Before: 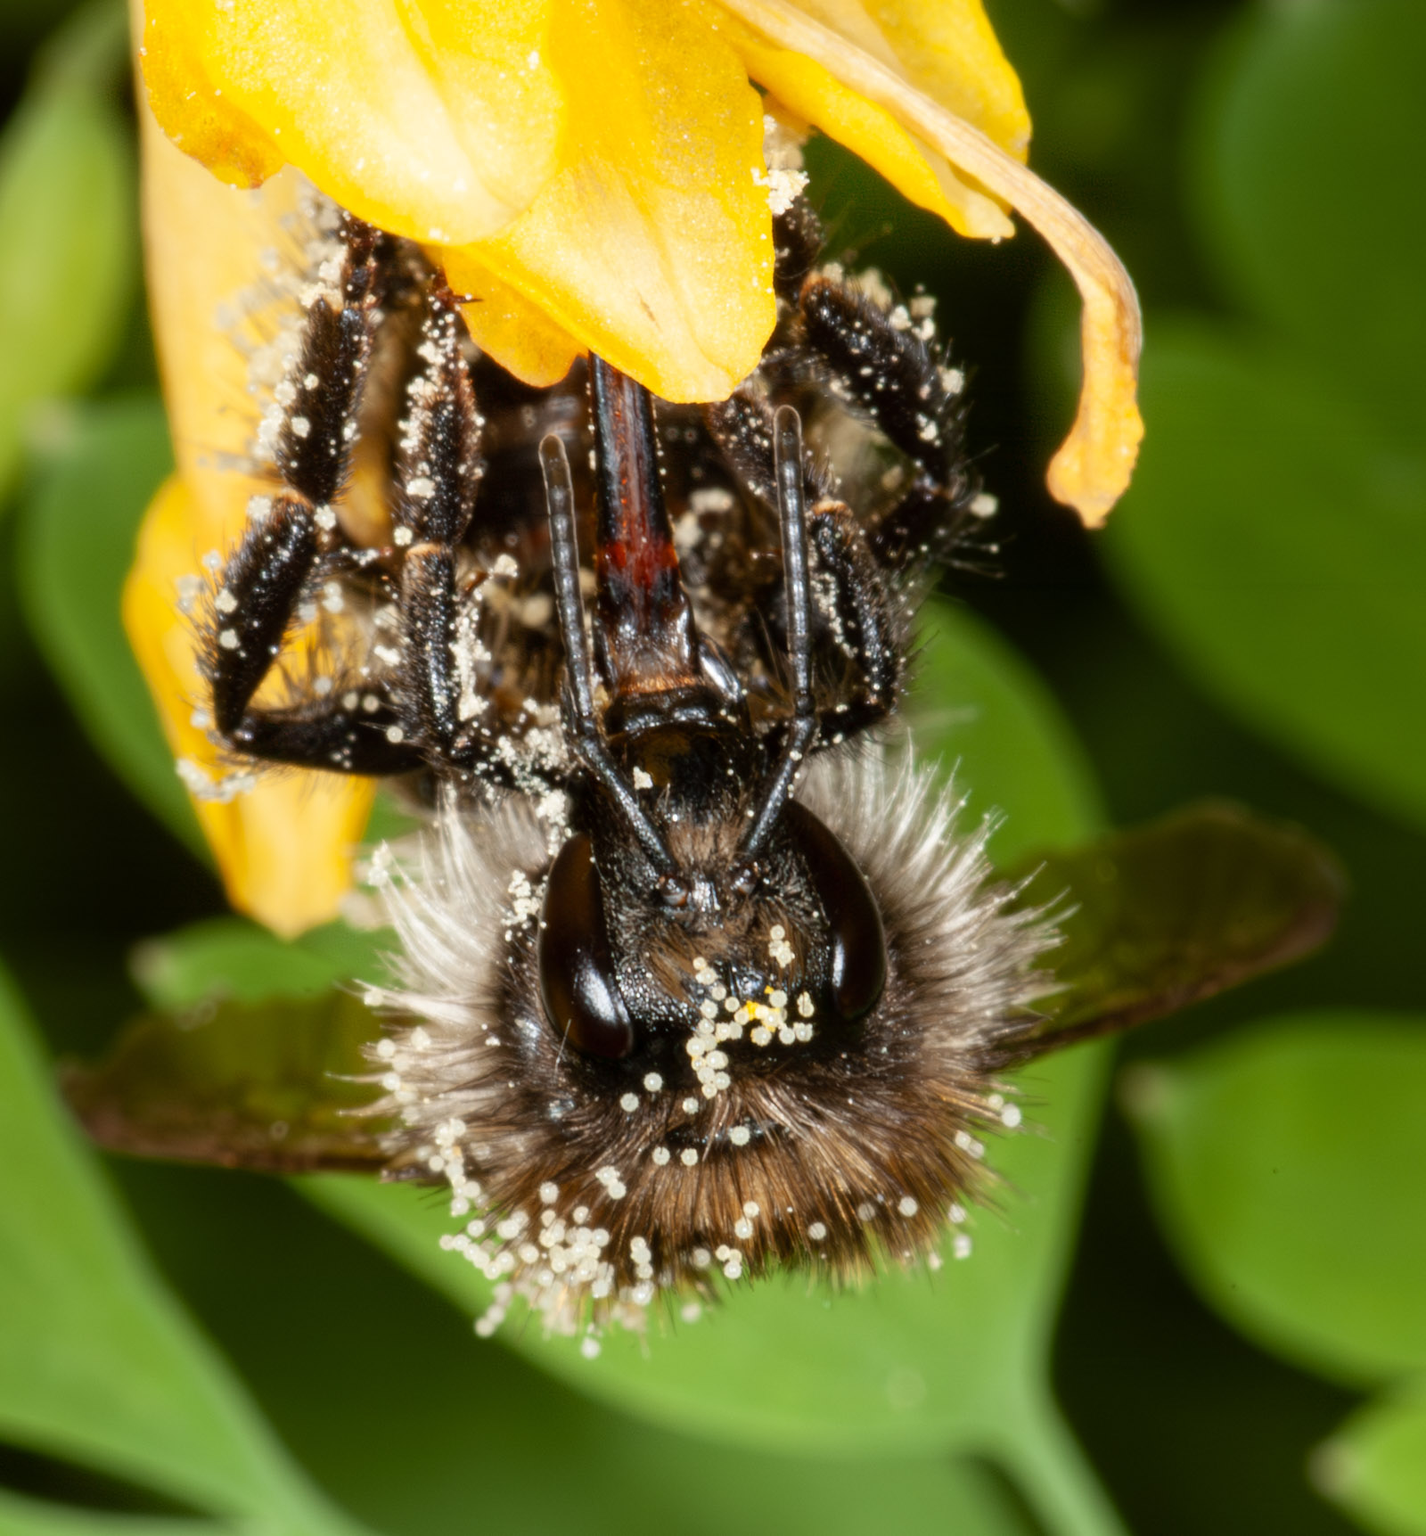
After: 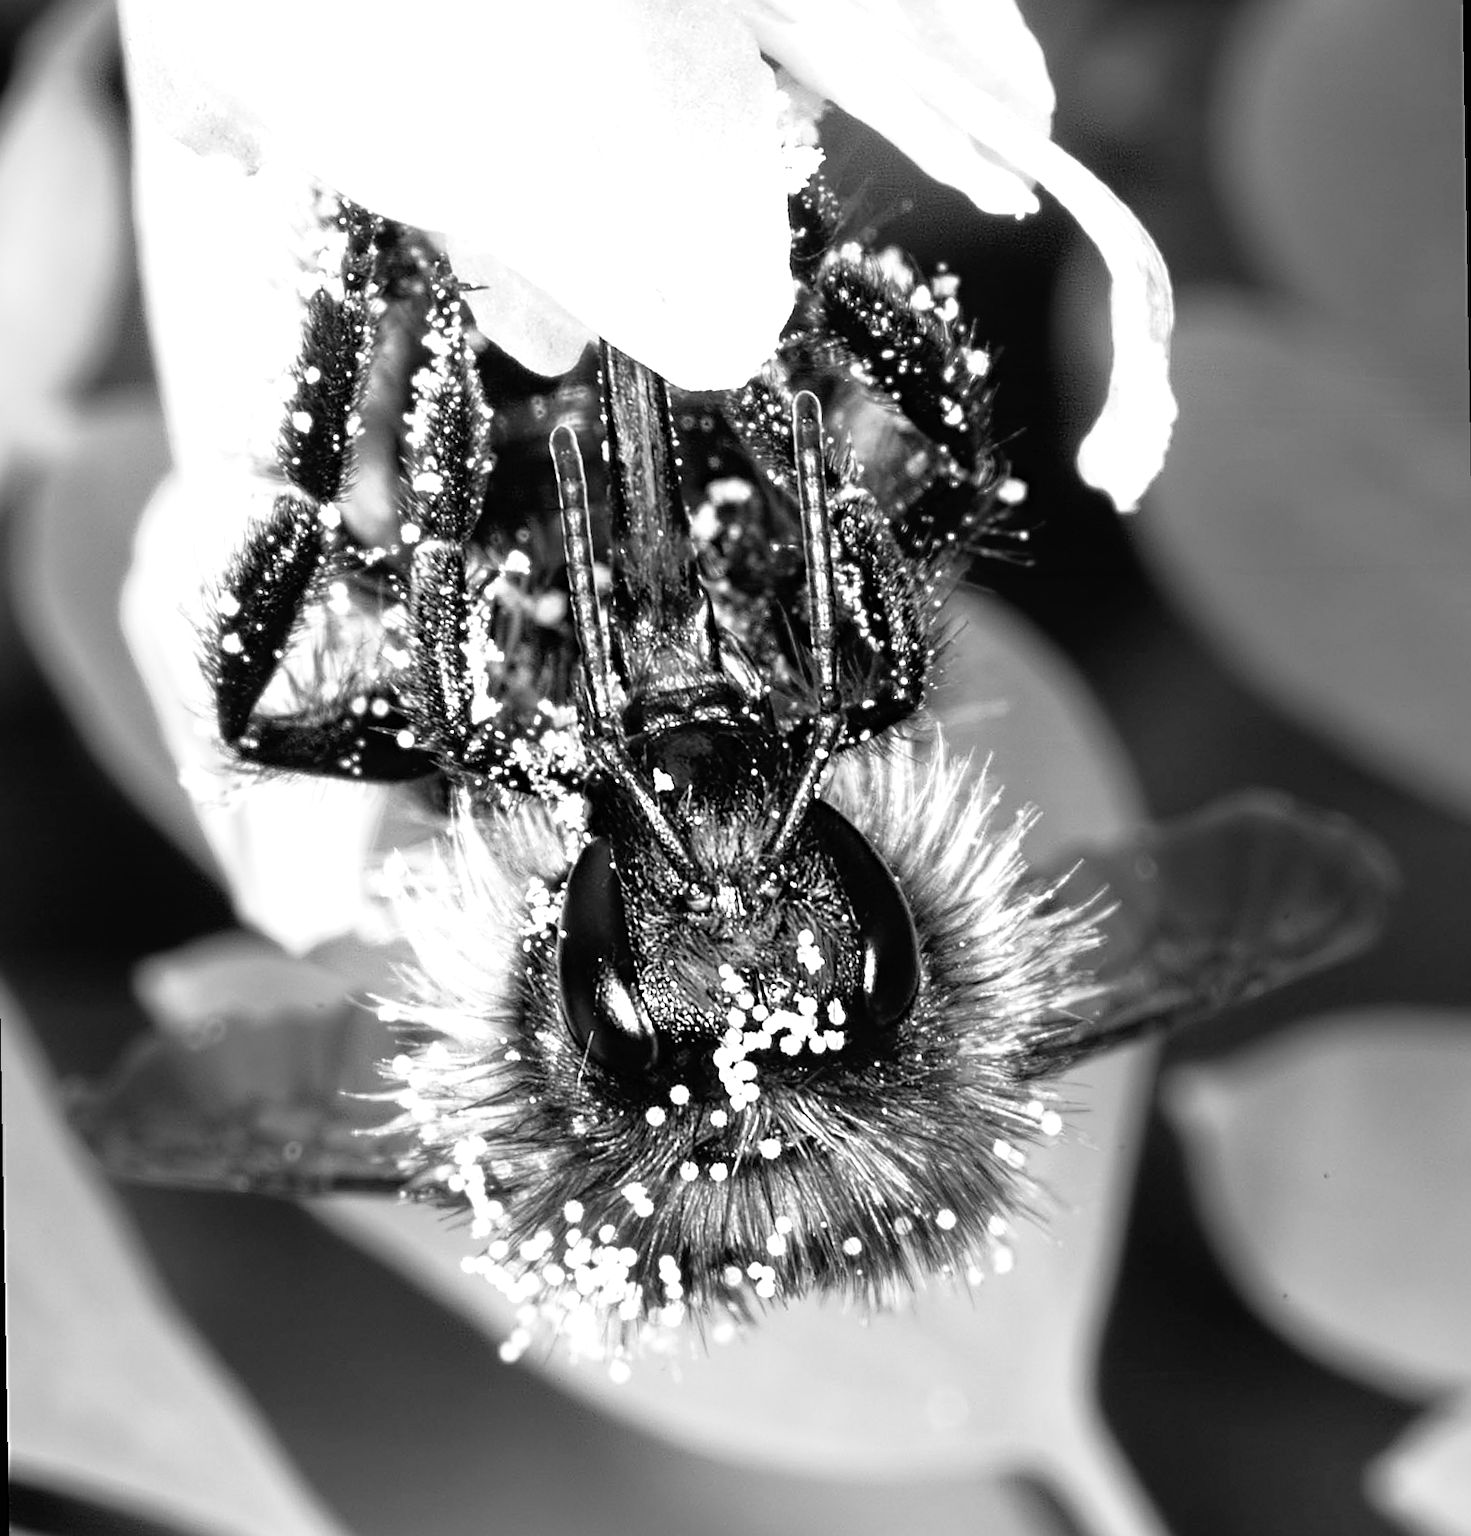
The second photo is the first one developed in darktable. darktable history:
sharpen: amount 1
exposure: black level correction 0, exposure 0.95 EV, compensate exposure bias true, compensate highlight preservation false
white balance: red 1.009, blue 1.027
rotate and perspective: rotation -1°, crop left 0.011, crop right 0.989, crop top 0.025, crop bottom 0.975
color calibration: illuminant as shot in camera, x 0.37, y 0.382, temperature 4313.32 K
haze removal: strength 0.29, distance 0.25, compatibility mode true, adaptive false
monochrome: on, module defaults
tone curve: curves: ch0 [(0, 0) (0.003, 0.005) (0.011, 0.008) (0.025, 0.014) (0.044, 0.021) (0.069, 0.027) (0.1, 0.041) (0.136, 0.083) (0.177, 0.138) (0.224, 0.197) (0.277, 0.259) (0.335, 0.331) (0.399, 0.399) (0.468, 0.476) (0.543, 0.547) (0.623, 0.635) (0.709, 0.753) (0.801, 0.847) (0.898, 0.94) (1, 1)], preserve colors none
